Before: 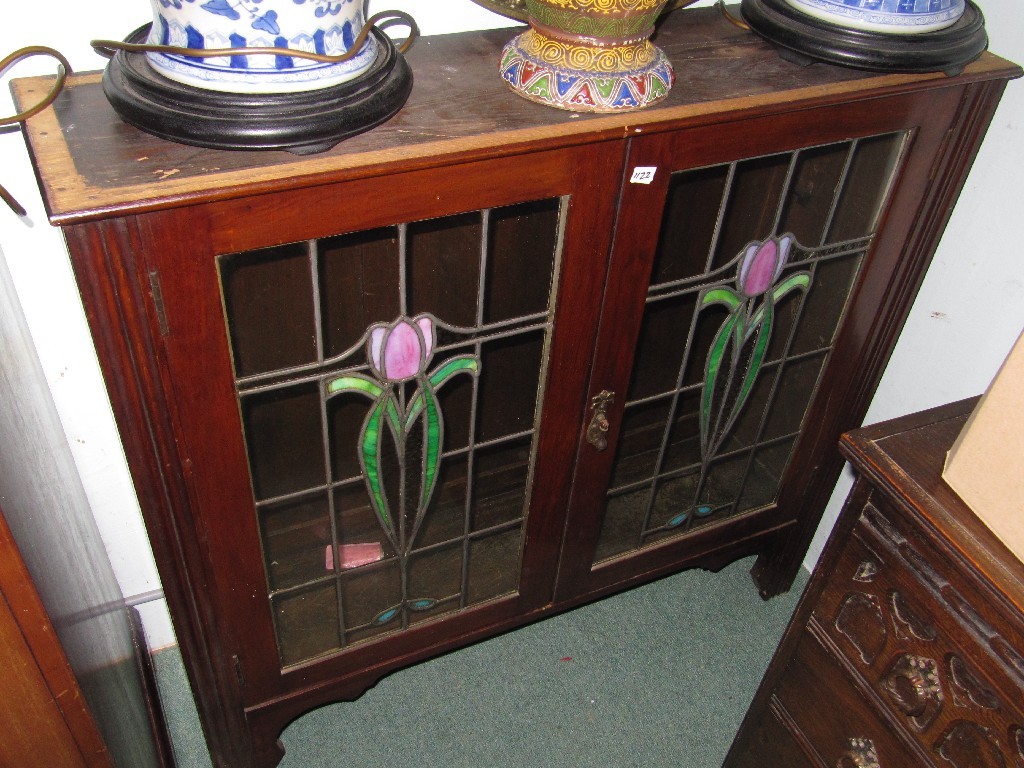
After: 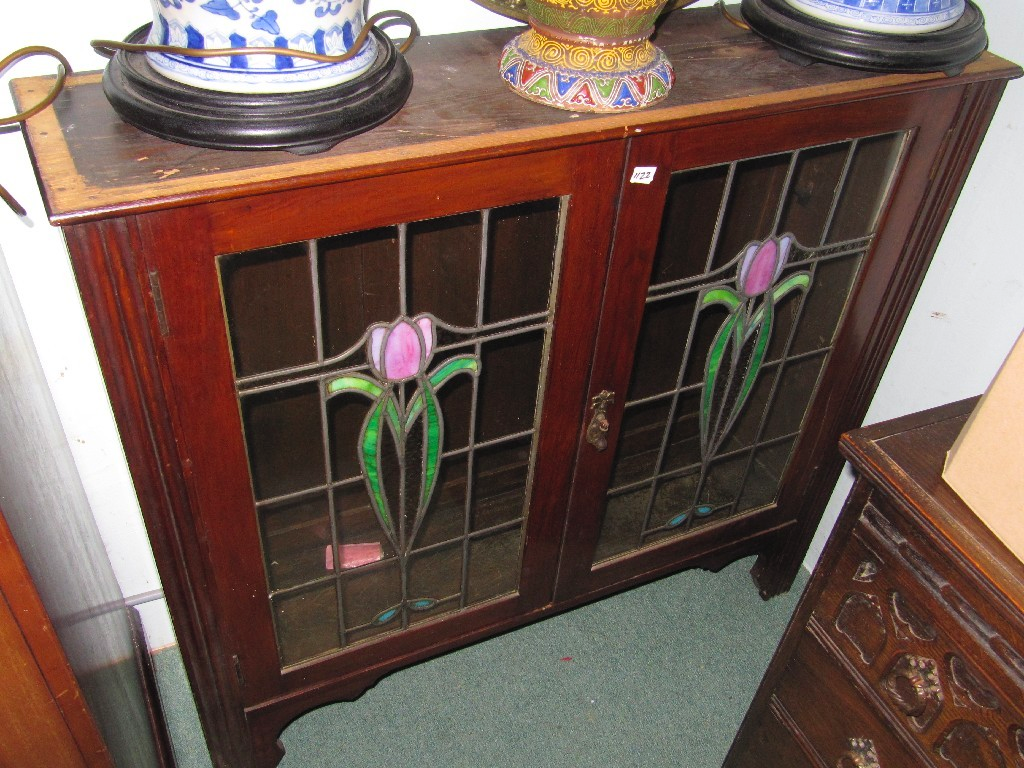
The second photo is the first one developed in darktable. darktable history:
contrast brightness saturation: contrast 0.031, brightness 0.067, saturation 0.134
